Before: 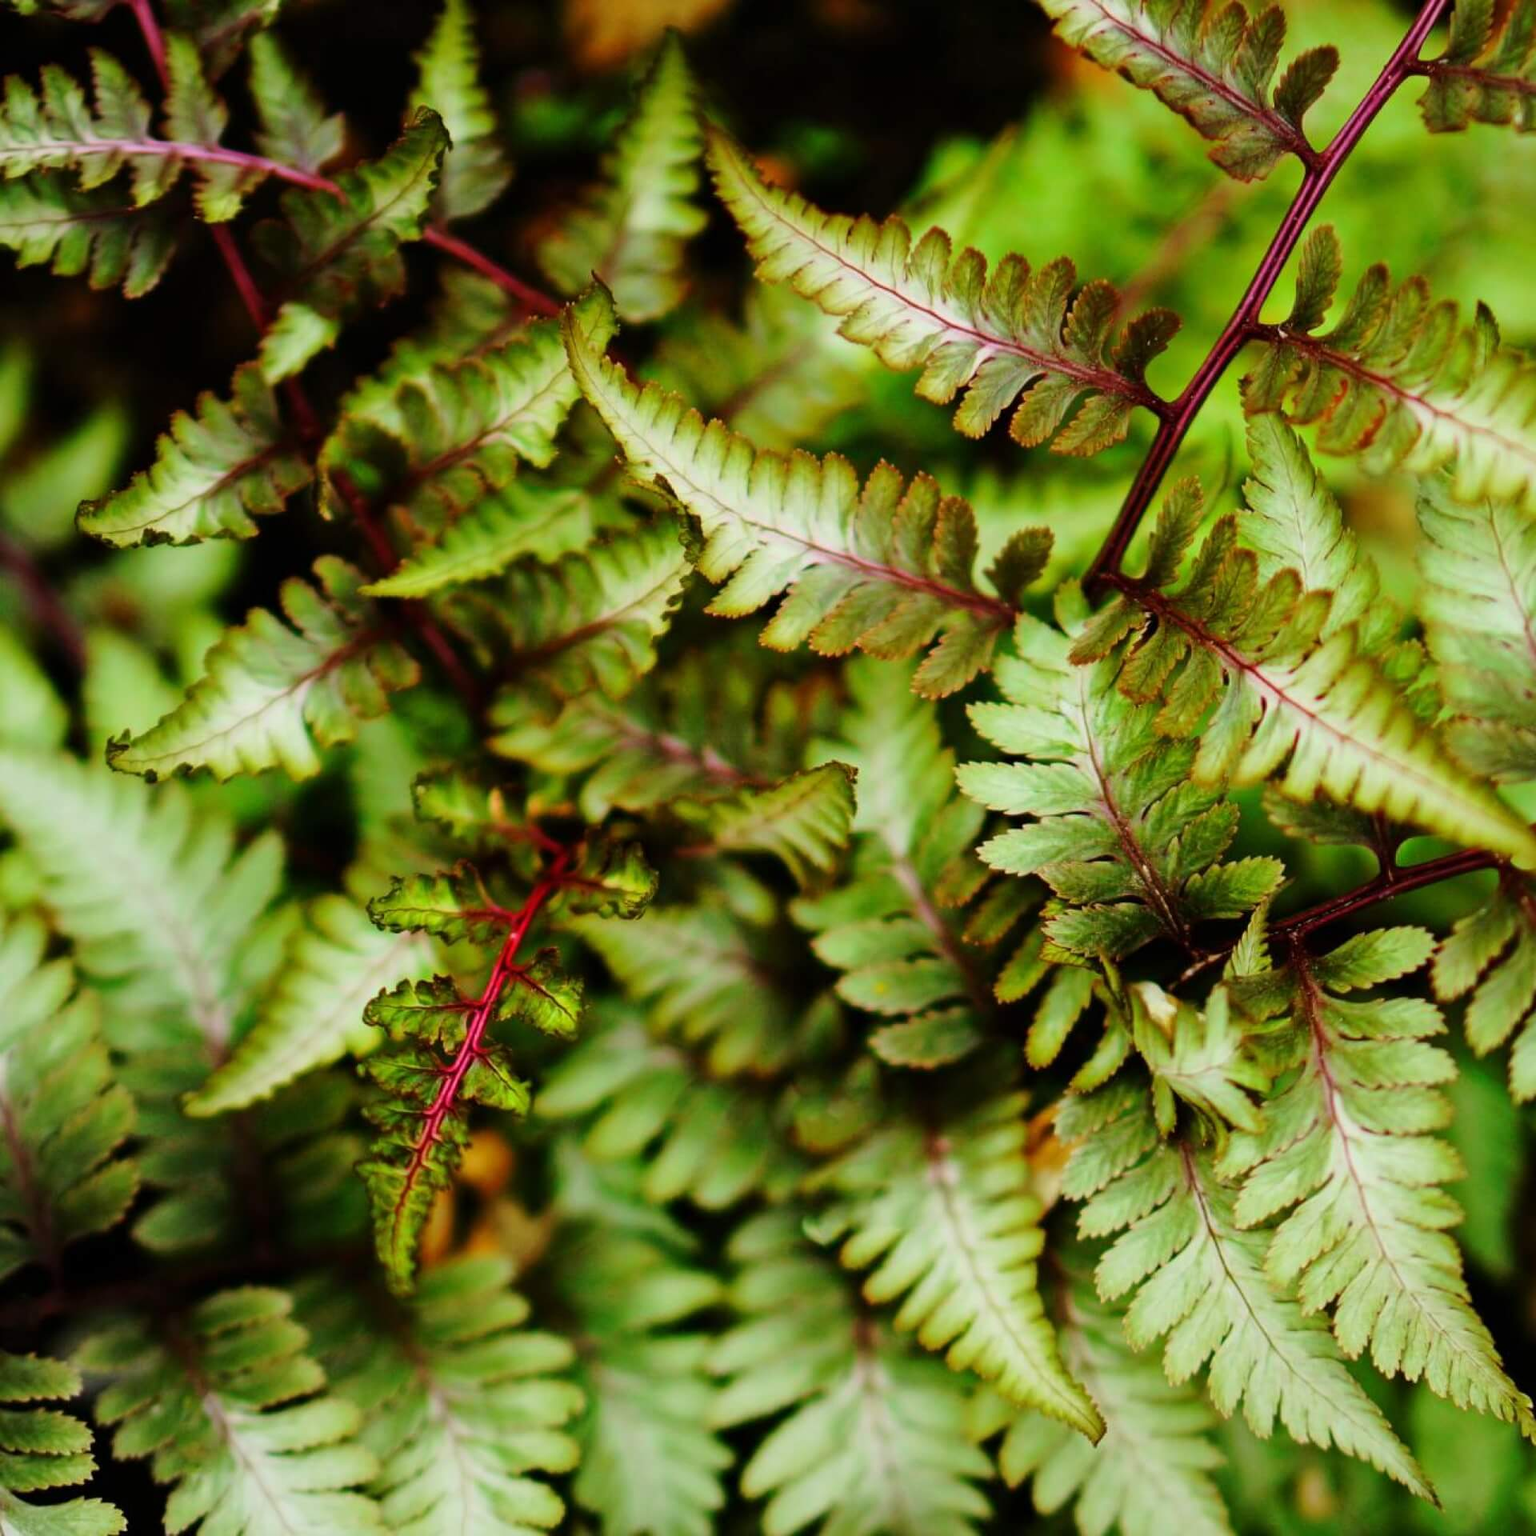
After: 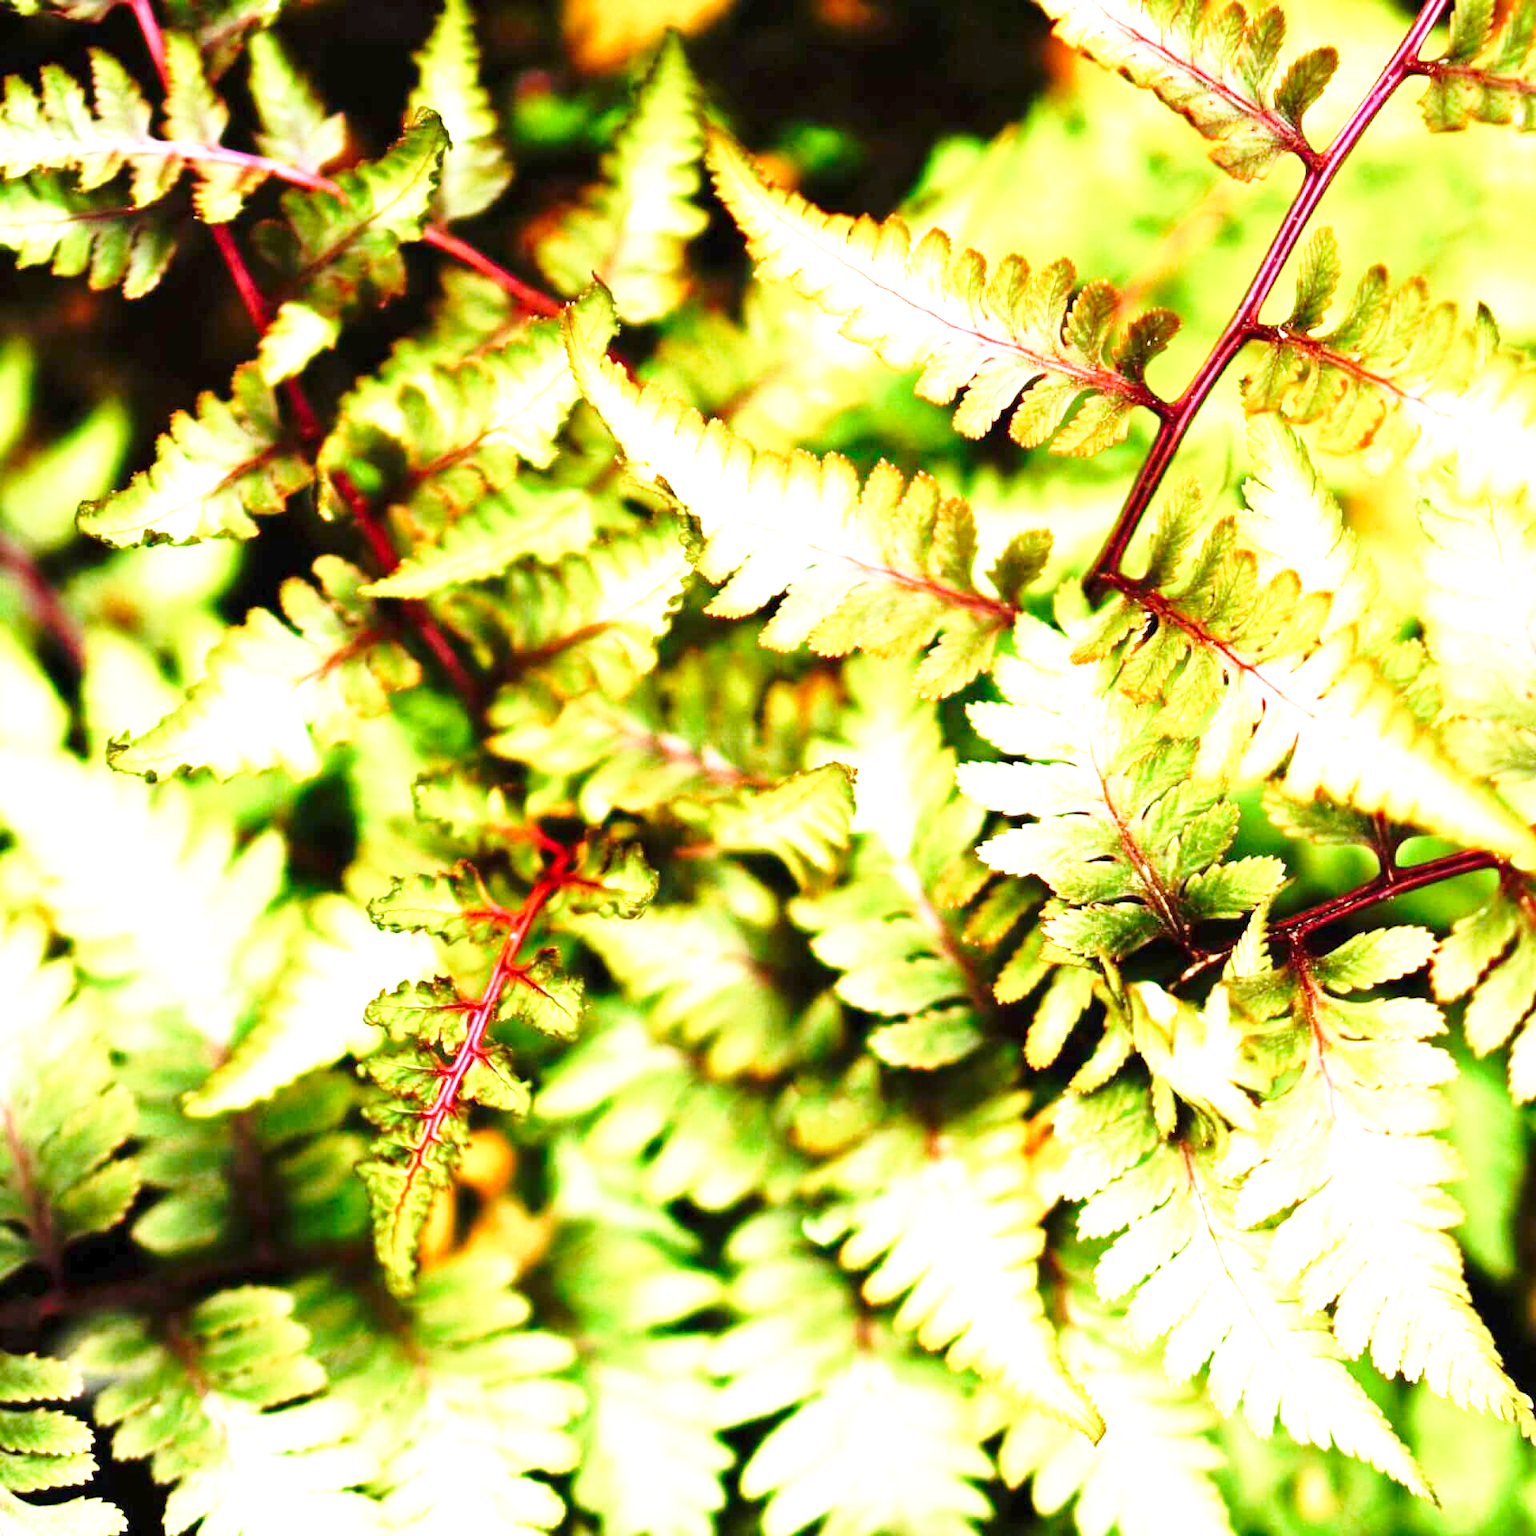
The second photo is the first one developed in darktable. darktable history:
base curve: curves: ch0 [(0, 0) (0.028, 0.03) (0.121, 0.232) (0.46, 0.748) (0.859, 0.968) (1, 1)], preserve colors none
exposure: exposure 1.992 EV, compensate exposure bias true, compensate highlight preservation false
